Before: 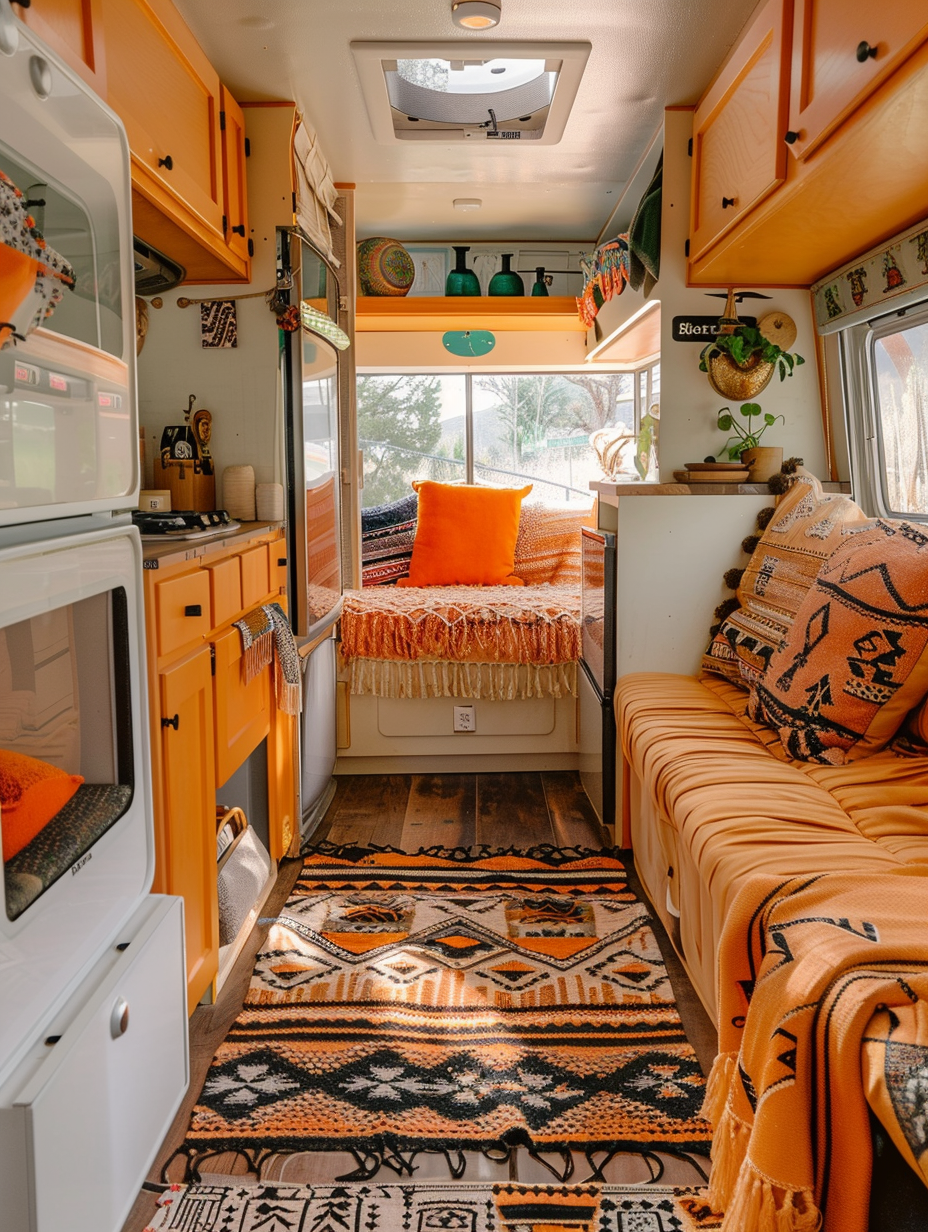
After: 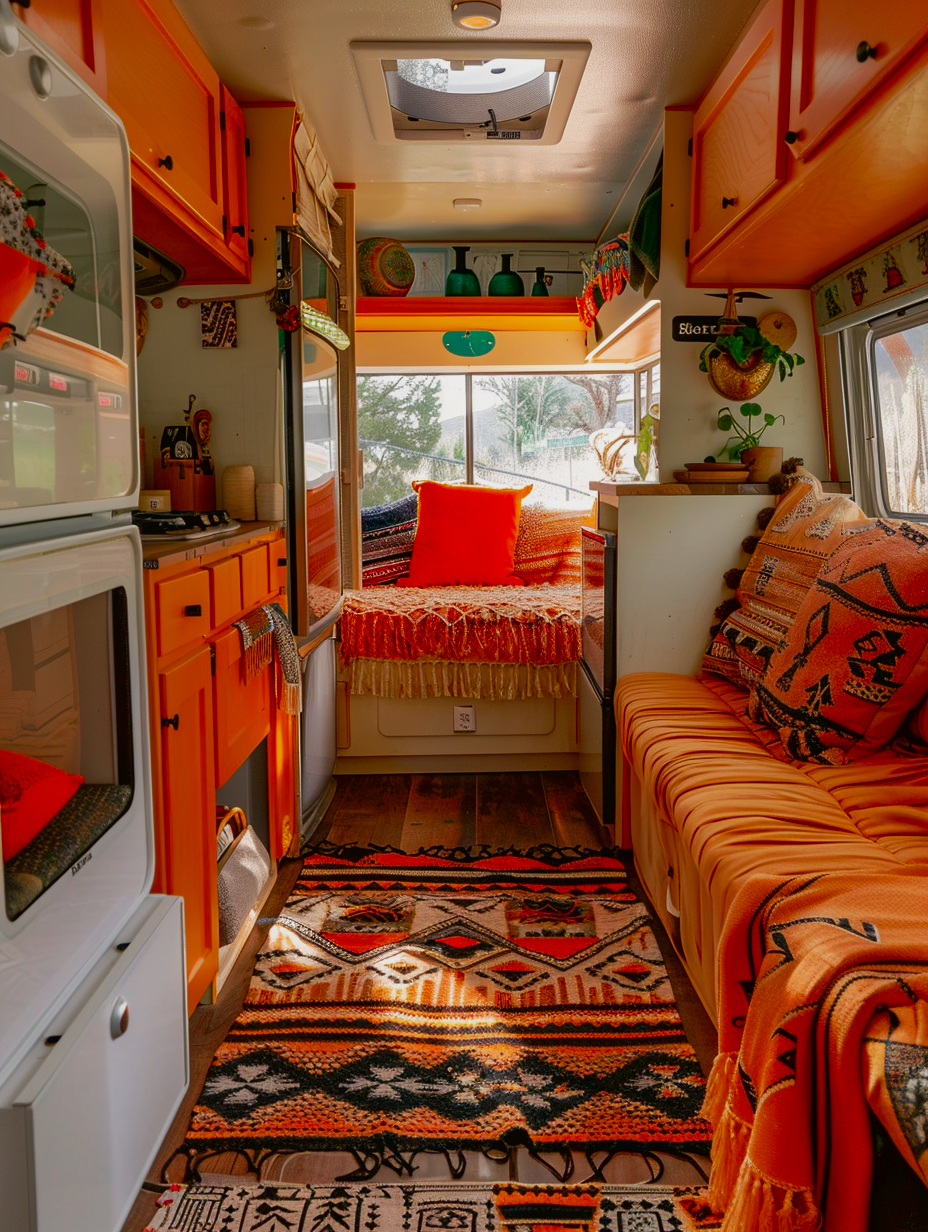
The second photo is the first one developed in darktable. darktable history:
tone curve: curves: ch0 [(0, 0) (0.003, 0.017) (0.011, 0.018) (0.025, 0.03) (0.044, 0.051) (0.069, 0.075) (0.1, 0.104) (0.136, 0.138) (0.177, 0.183) (0.224, 0.237) (0.277, 0.294) (0.335, 0.361) (0.399, 0.446) (0.468, 0.552) (0.543, 0.66) (0.623, 0.753) (0.709, 0.843) (0.801, 0.912) (0.898, 0.962) (1, 1)], preserve colors none
tone equalizer: -8 EV 0.284 EV, -7 EV 0.412 EV, -6 EV 0.446 EV, -5 EV 0.267 EV, -3 EV -0.243 EV, -2 EV -0.442 EV, -1 EV -0.439 EV, +0 EV -0.237 EV, edges refinement/feathering 500, mask exposure compensation -1.57 EV, preserve details no
contrast brightness saturation: brightness -0.247, saturation 0.2
